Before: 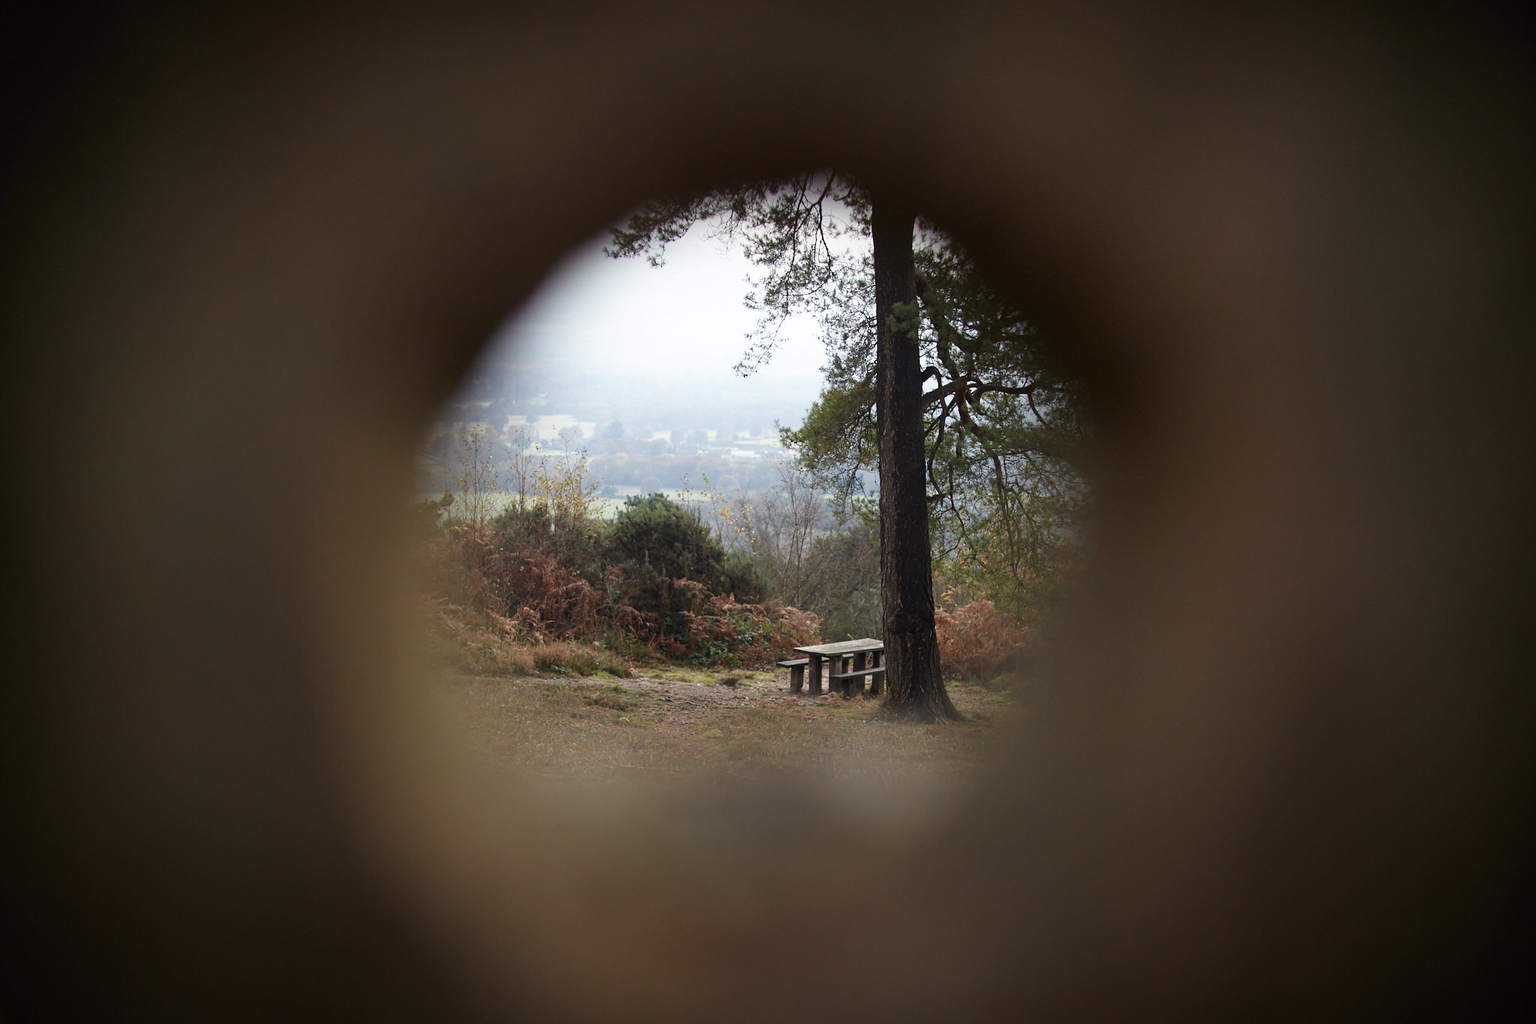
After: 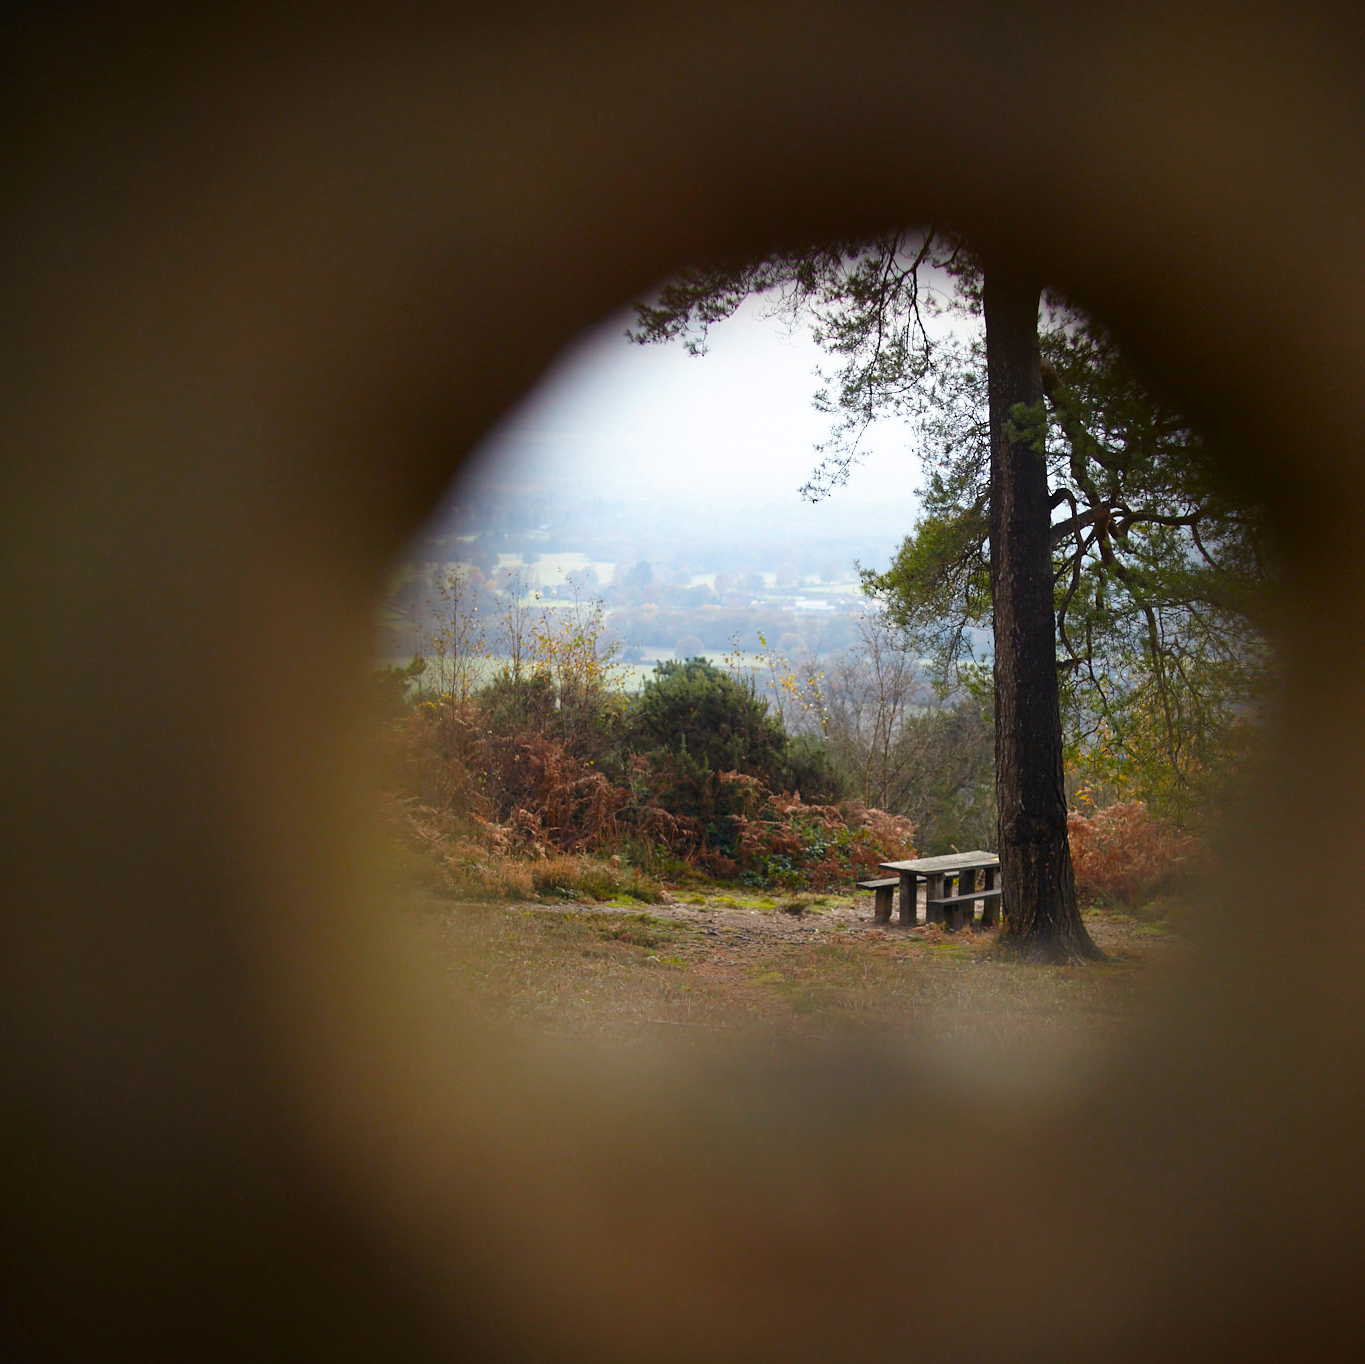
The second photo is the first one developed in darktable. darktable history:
crop and rotate: left 8.786%, right 24.548%
color balance rgb: linear chroma grading › global chroma 15%, perceptual saturation grading › global saturation 30%
